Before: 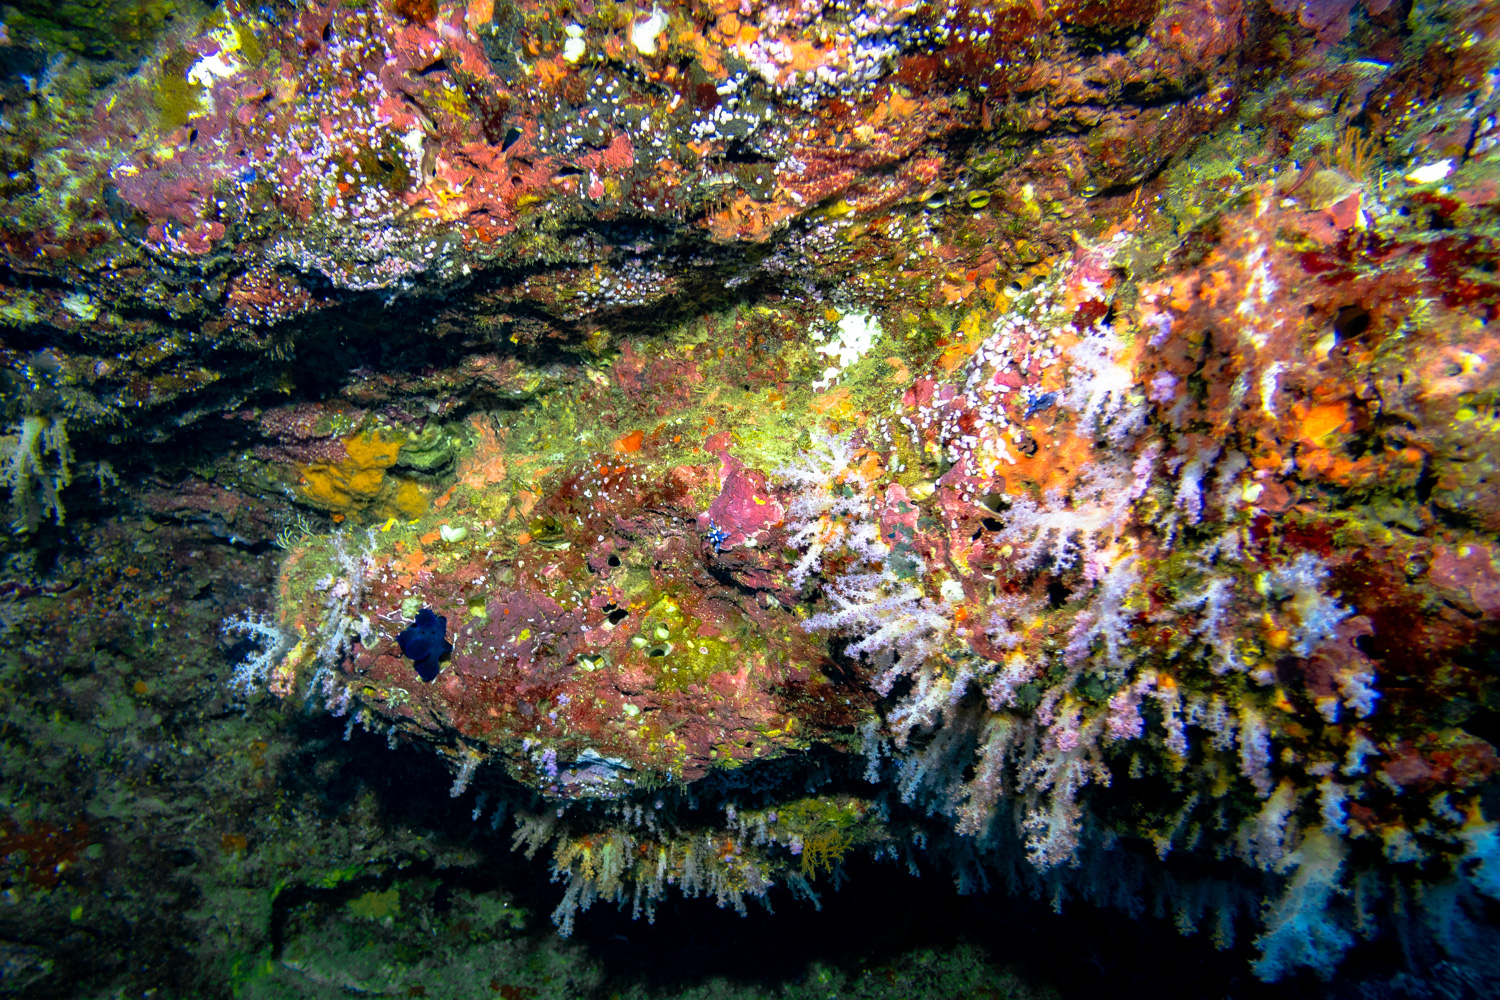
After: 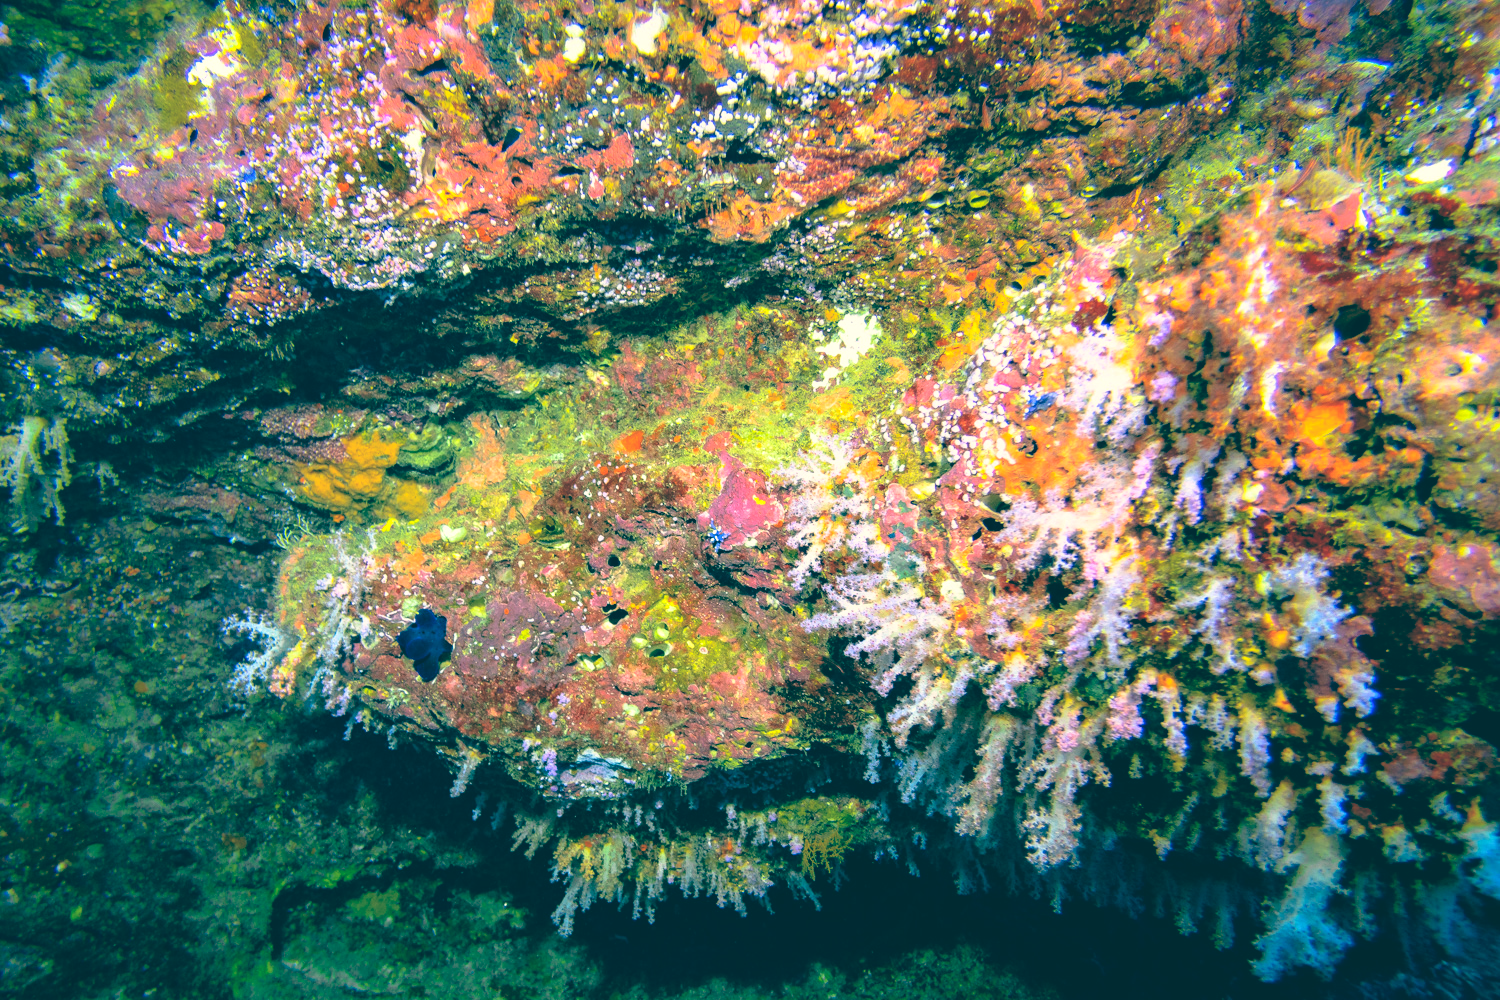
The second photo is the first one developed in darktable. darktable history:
color balance: lift [1.005, 0.99, 1.007, 1.01], gamma [1, 0.979, 1.011, 1.021], gain [0.923, 1.098, 1.025, 0.902], input saturation 90.45%, contrast 7.73%, output saturation 105.91%
contrast brightness saturation: contrast 0.1, brightness 0.3, saturation 0.14
